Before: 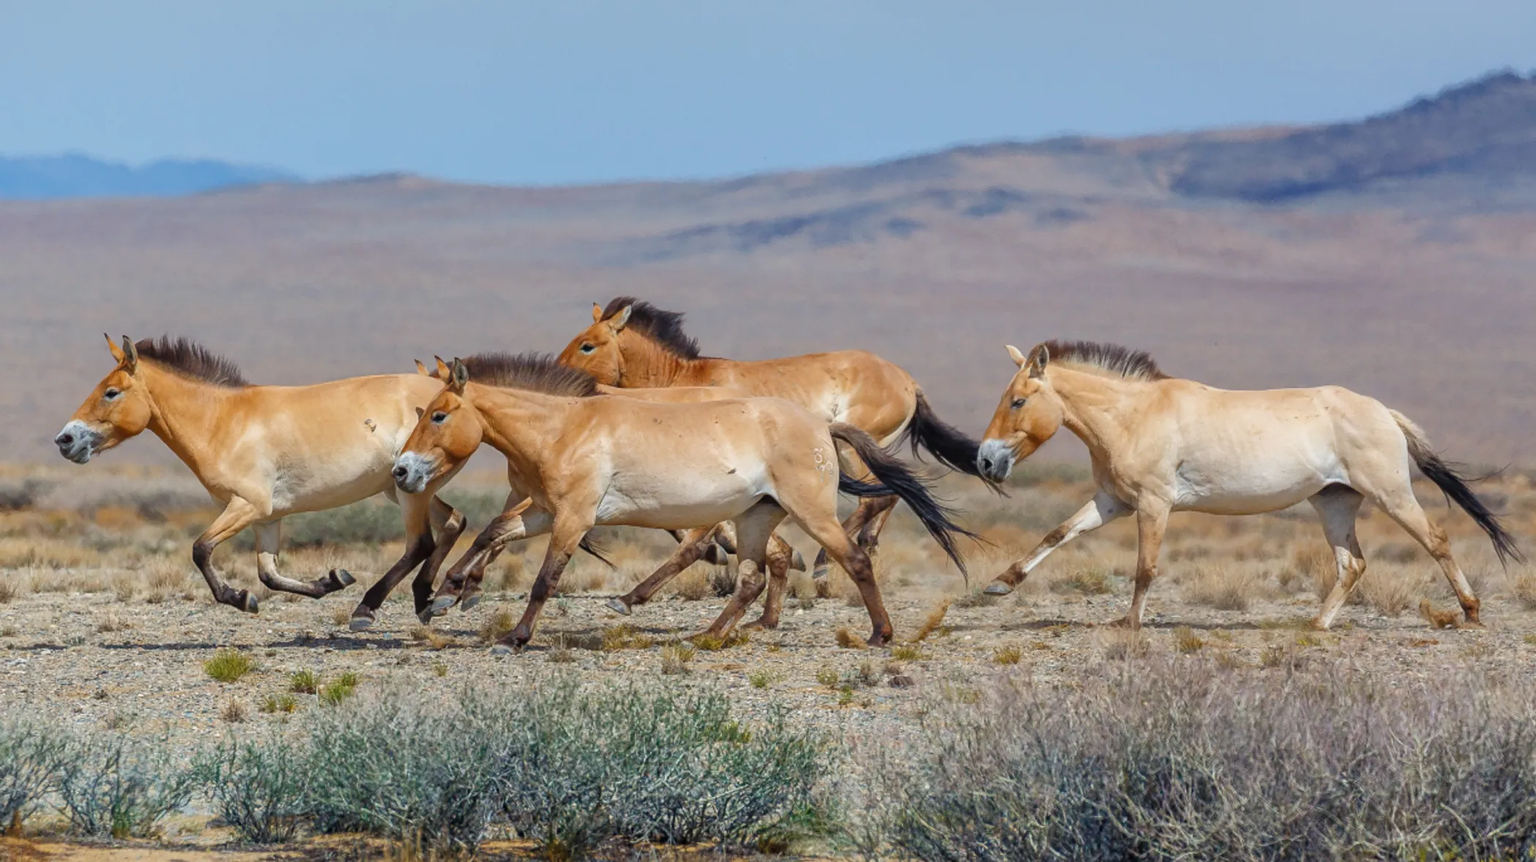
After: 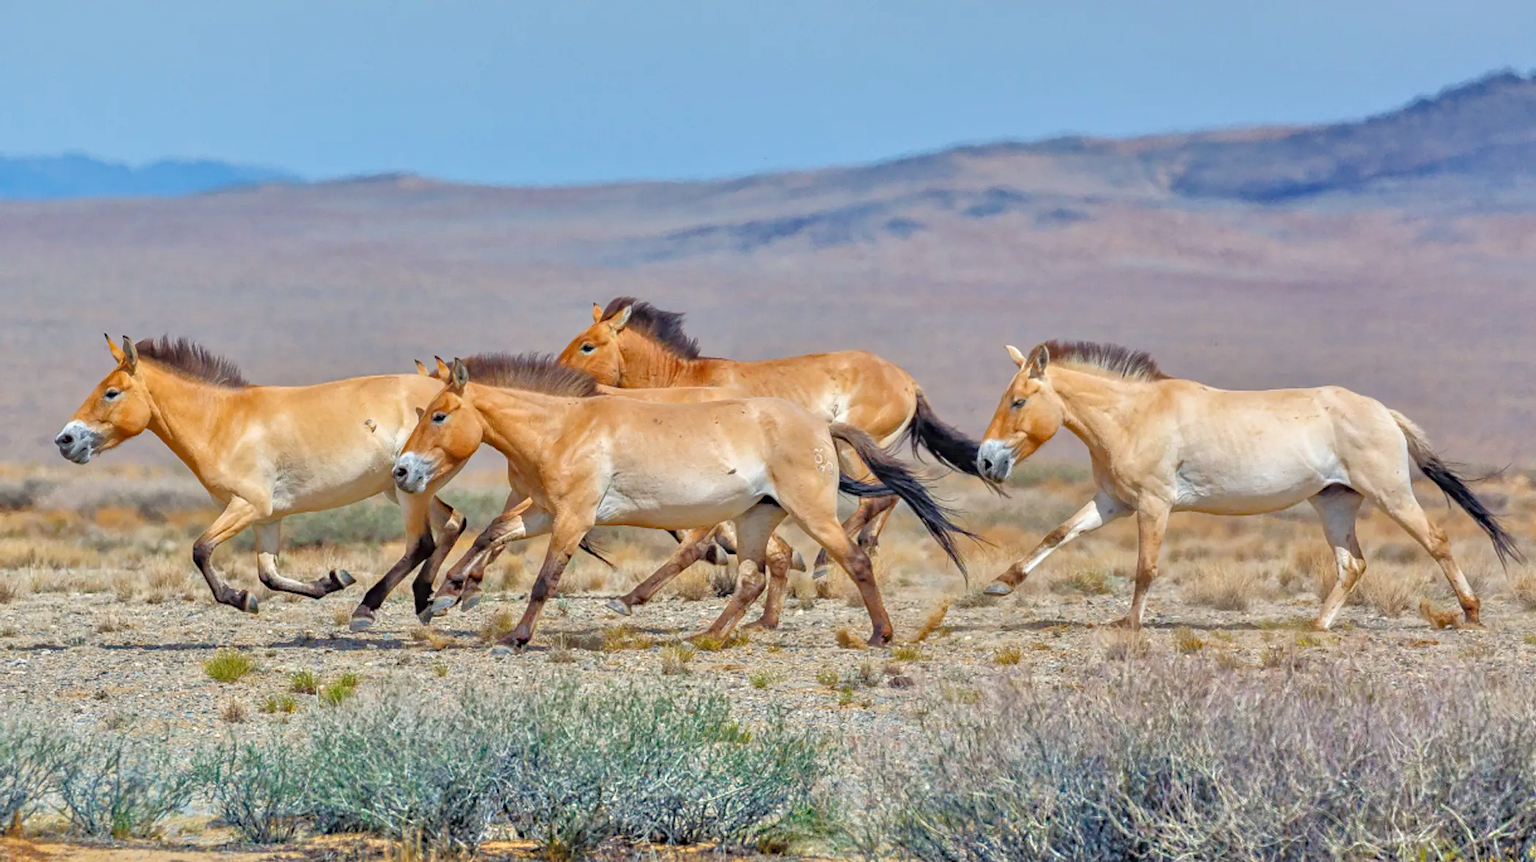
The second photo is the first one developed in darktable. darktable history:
tone equalizer: -7 EV 0.15 EV, -6 EV 0.6 EV, -5 EV 1.15 EV, -4 EV 1.33 EV, -3 EV 1.15 EV, -2 EV 0.6 EV, -1 EV 0.15 EV, mask exposure compensation -0.5 EV
haze removal: compatibility mode true, adaptive false
